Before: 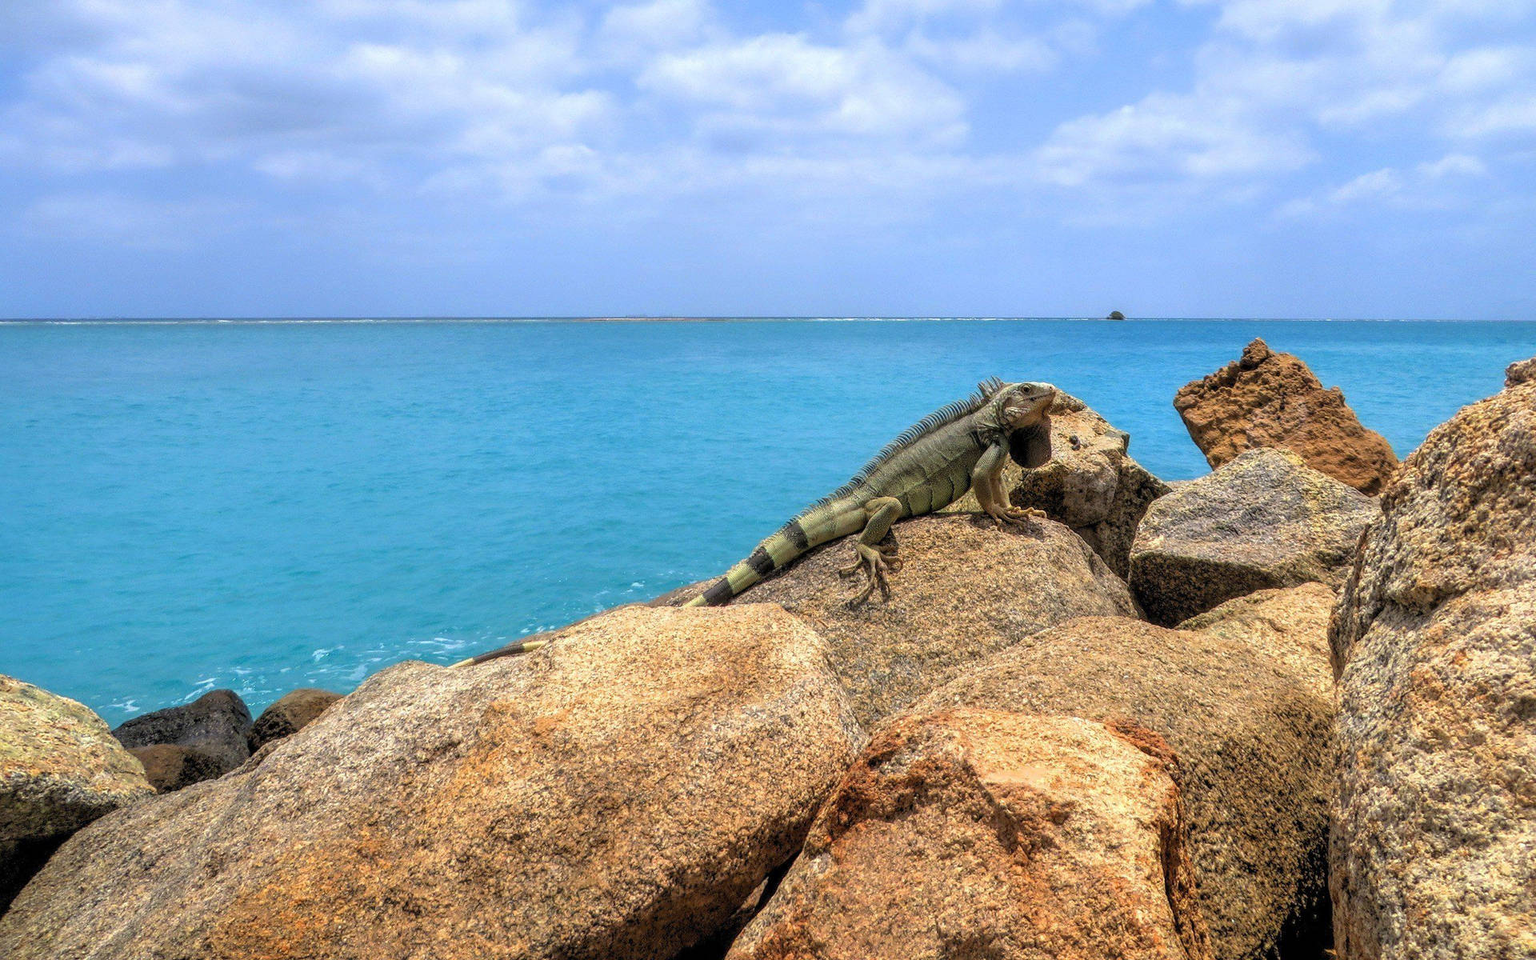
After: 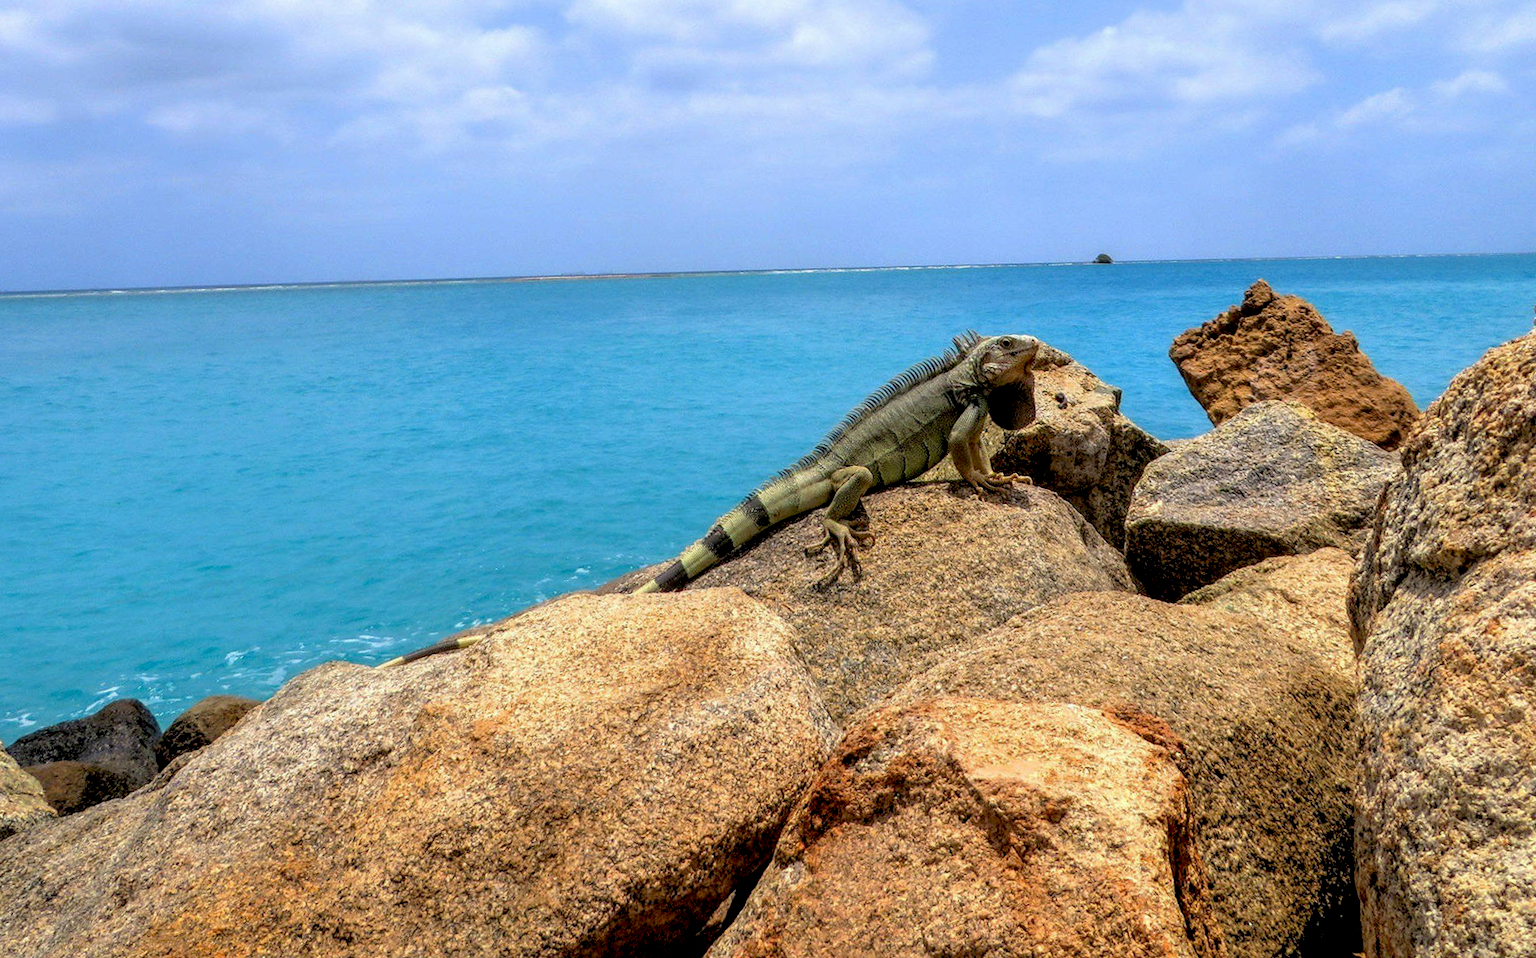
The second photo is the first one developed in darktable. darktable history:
exposure: black level correction 0.018, exposure -0.007 EV, compensate highlight preservation false
crop and rotate: angle 1.56°, left 5.608%, top 5.719%
